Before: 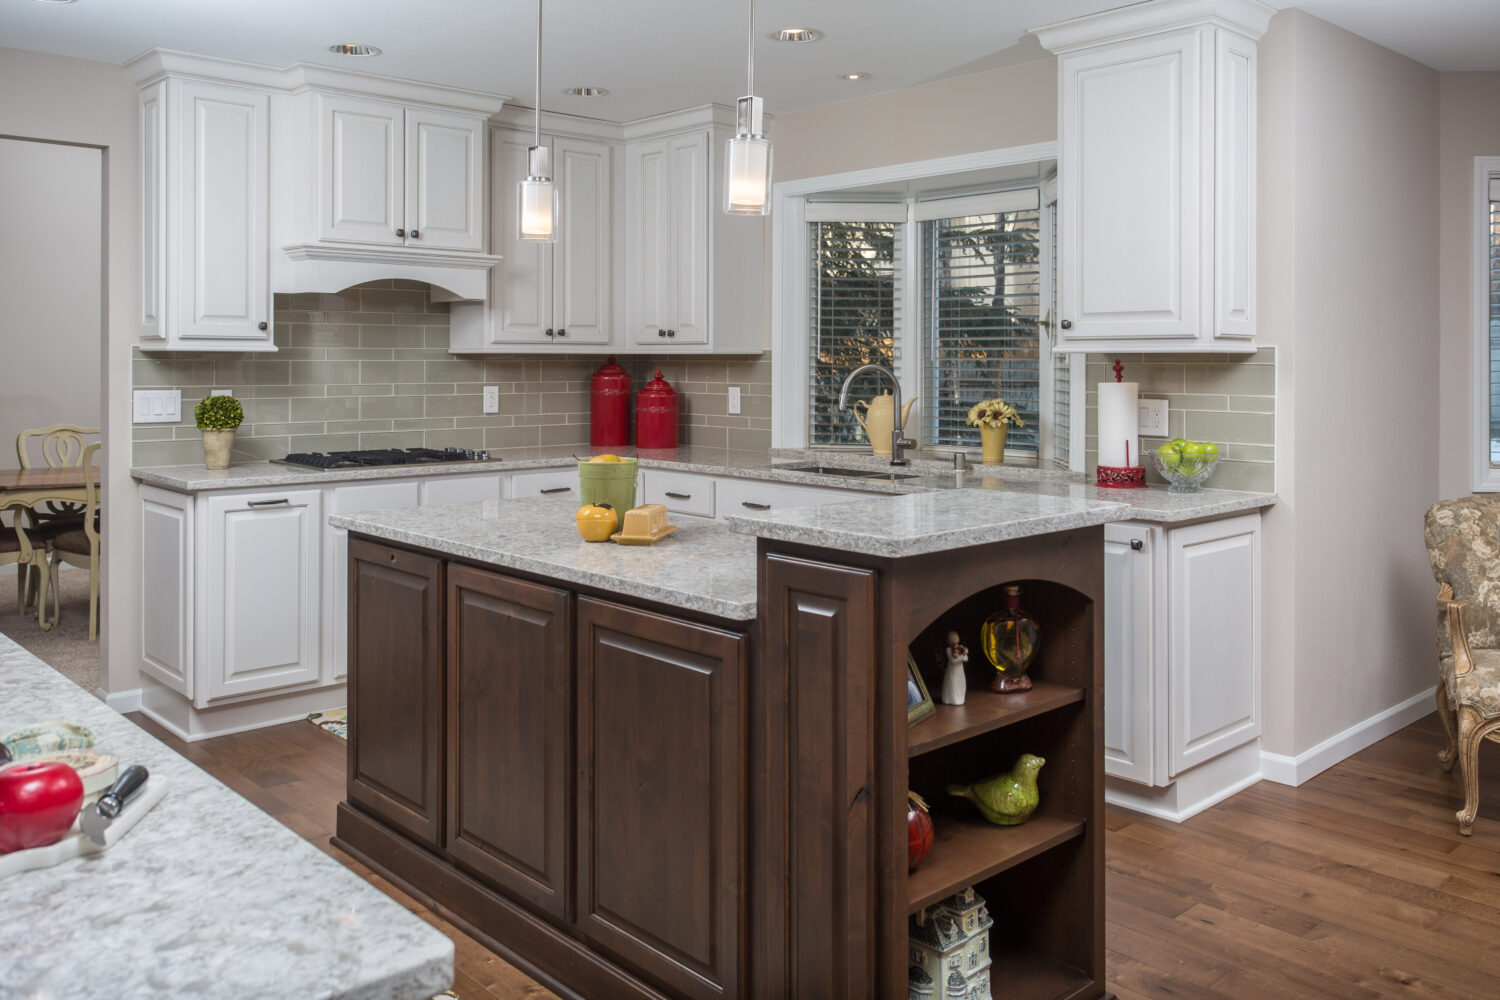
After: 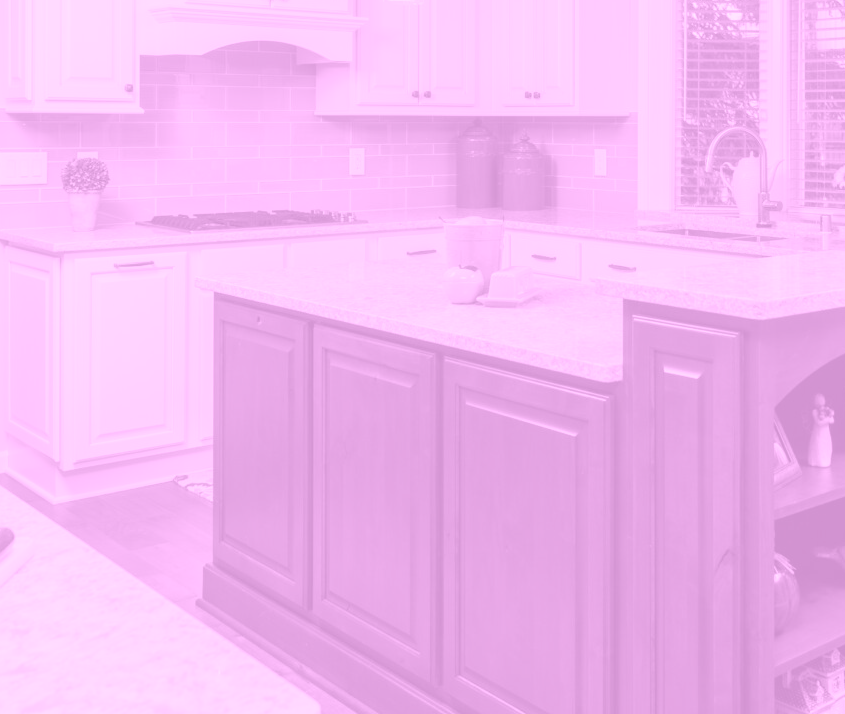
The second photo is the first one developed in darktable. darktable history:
color correction: highlights a* 15, highlights b* 31.55
crop: left 8.966%, top 23.852%, right 34.699%, bottom 4.703%
colorize: hue 331.2°, saturation 75%, source mix 30.28%, lightness 70.52%, version 1
